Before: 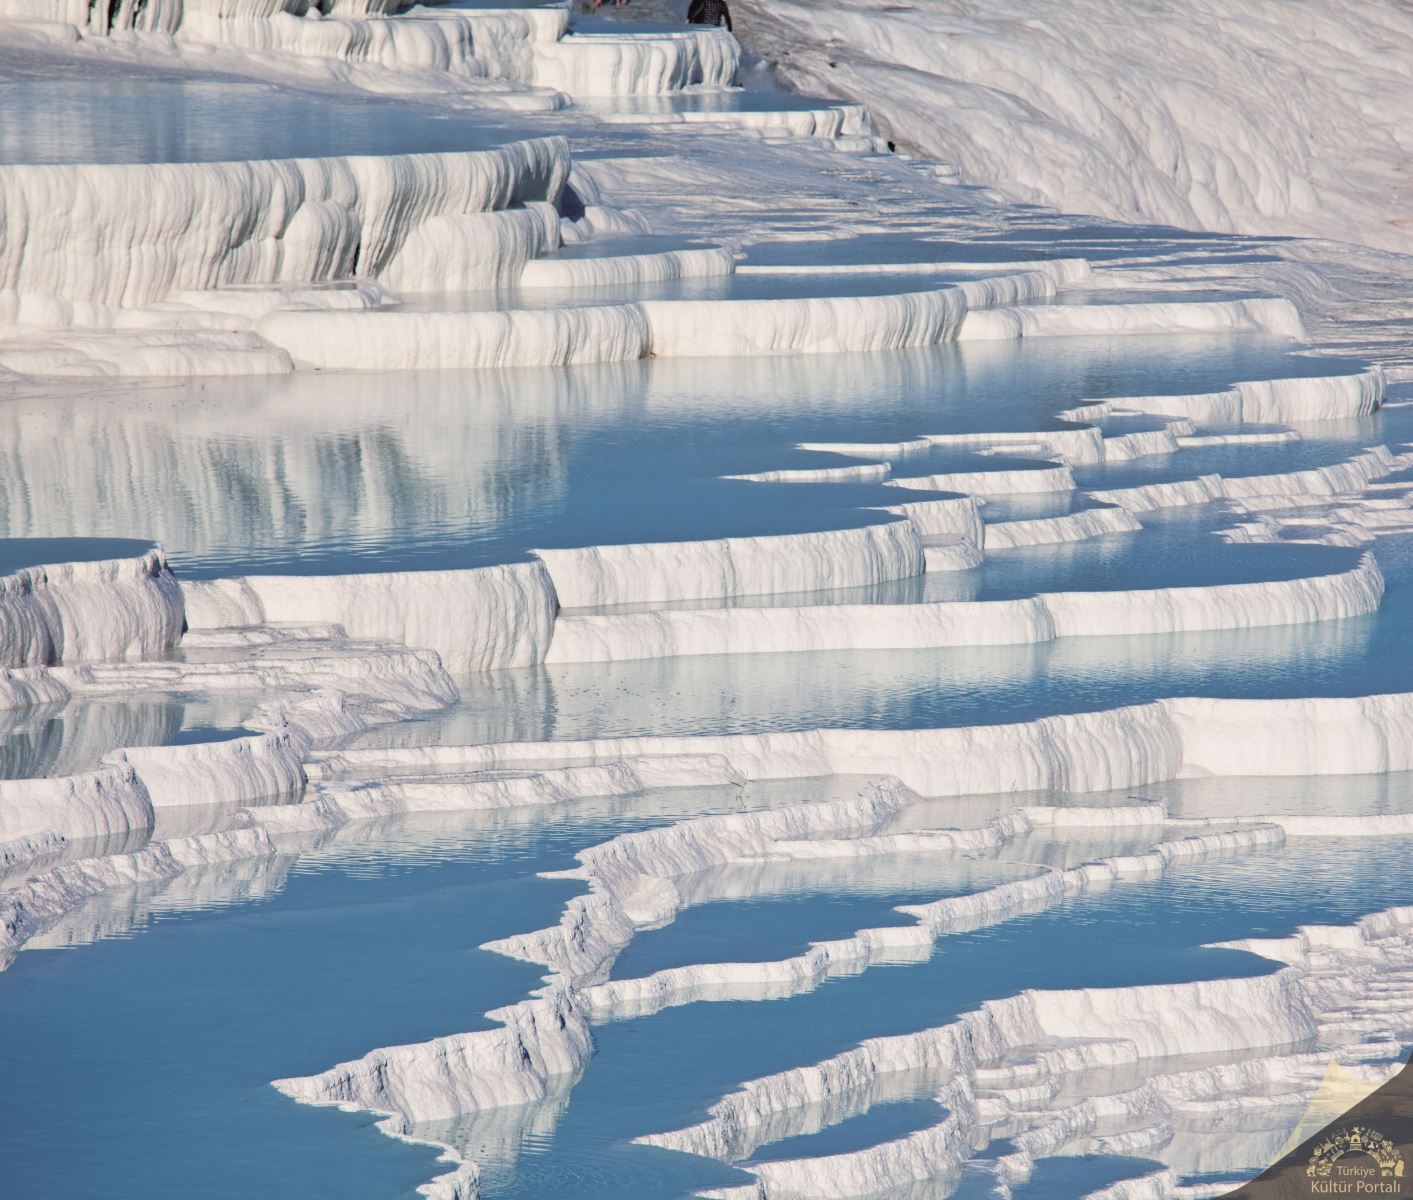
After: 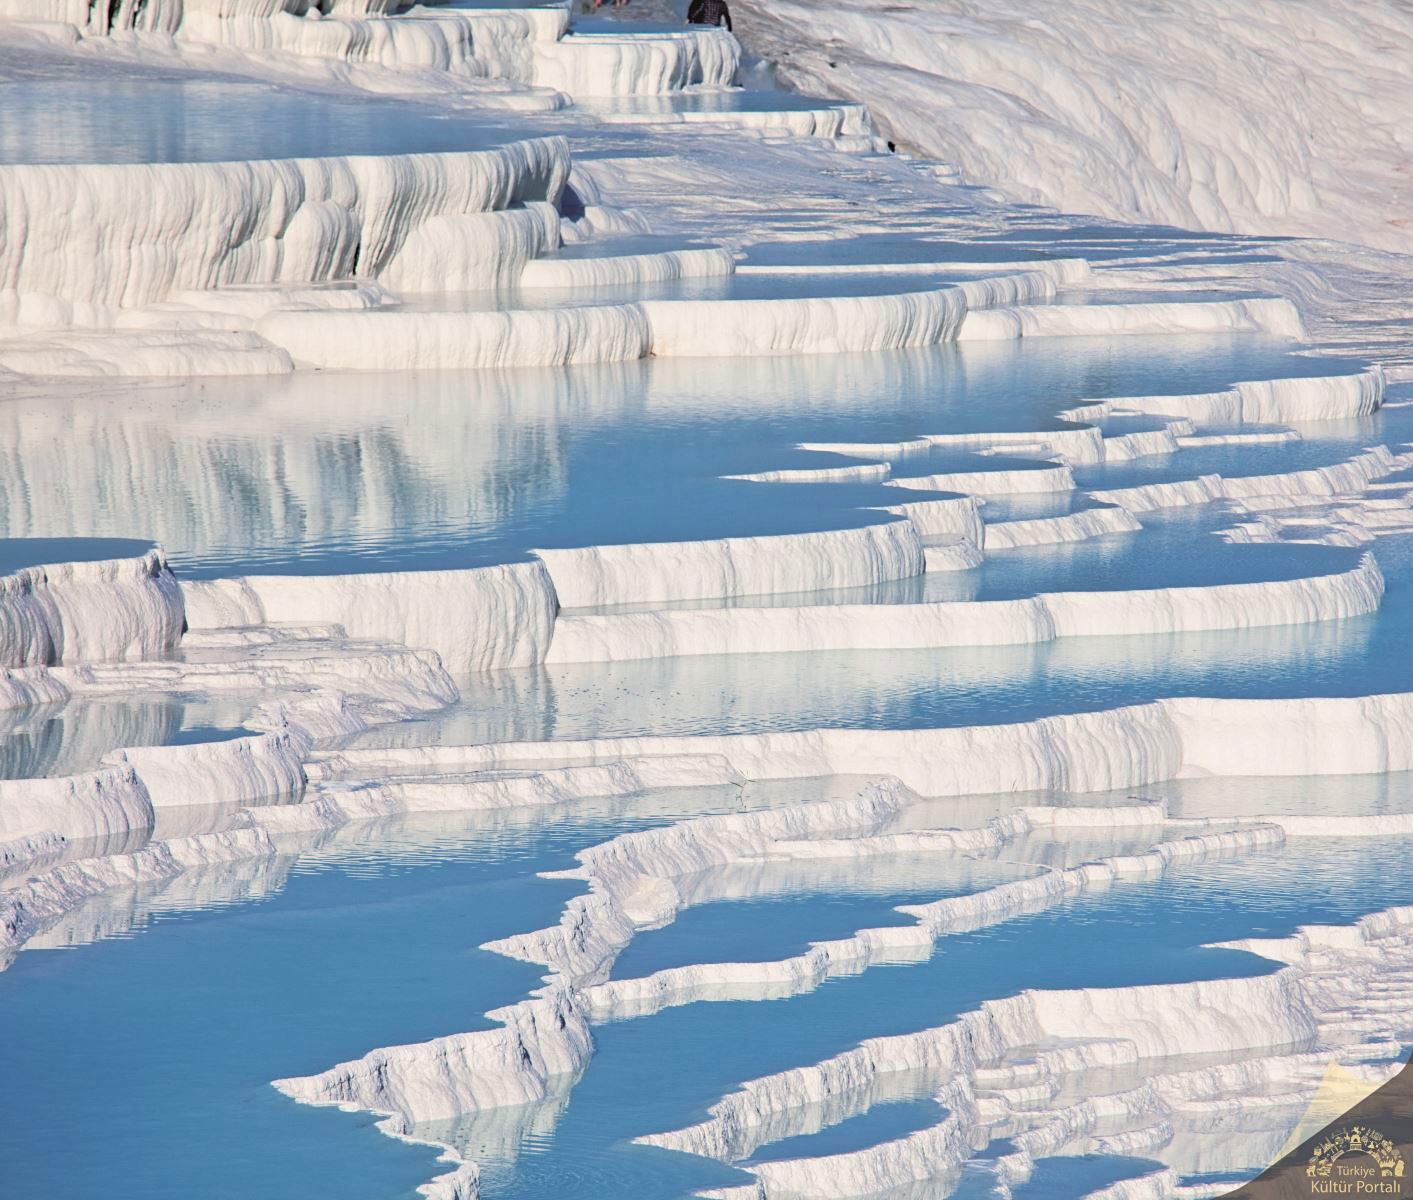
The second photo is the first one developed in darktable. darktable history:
contrast brightness saturation: contrast 0.07, brightness 0.08, saturation 0.18
sharpen: amount 0.2
